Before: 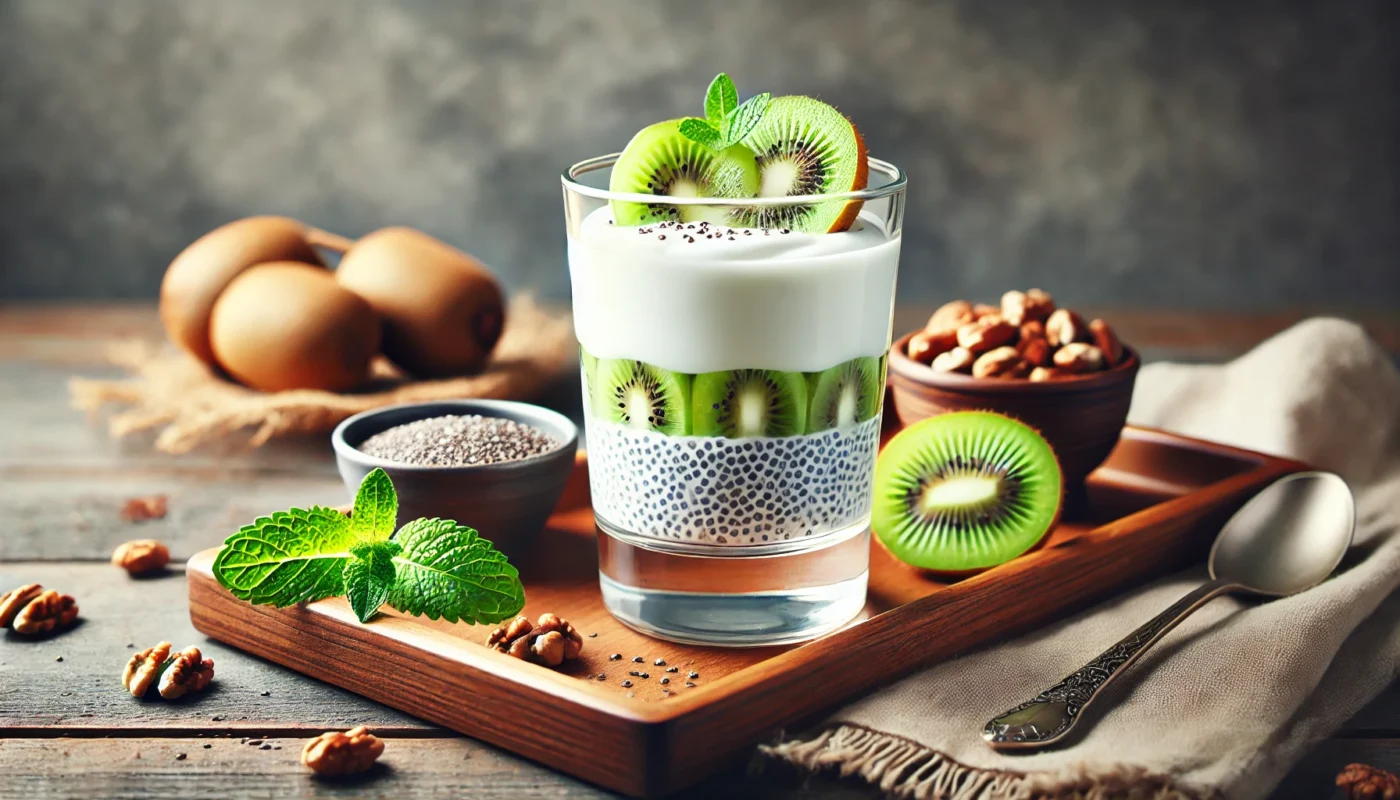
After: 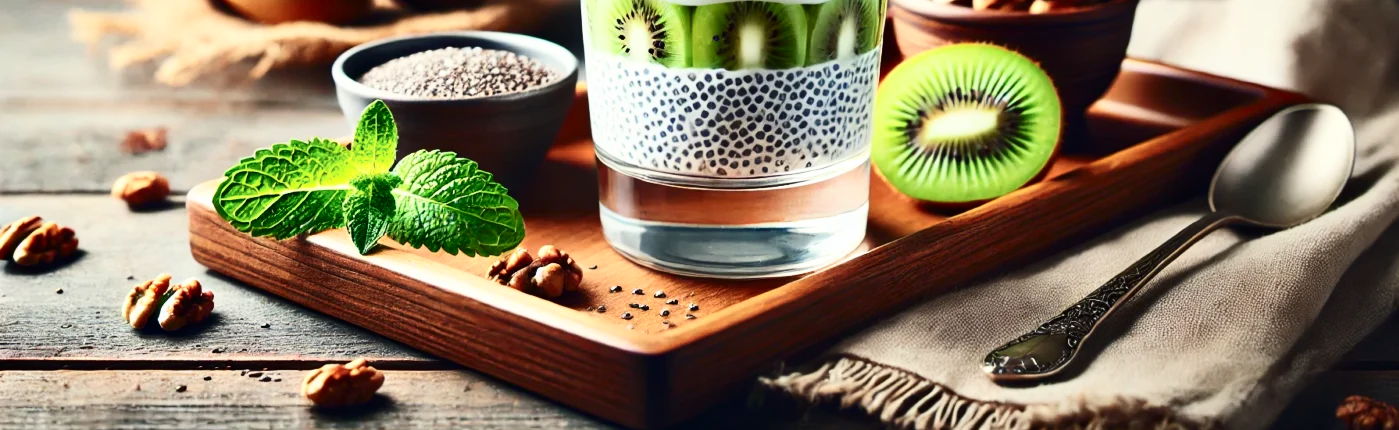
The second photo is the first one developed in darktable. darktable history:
crop and rotate: top 46.197%, right 0.007%
contrast brightness saturation: contrast 0.272
